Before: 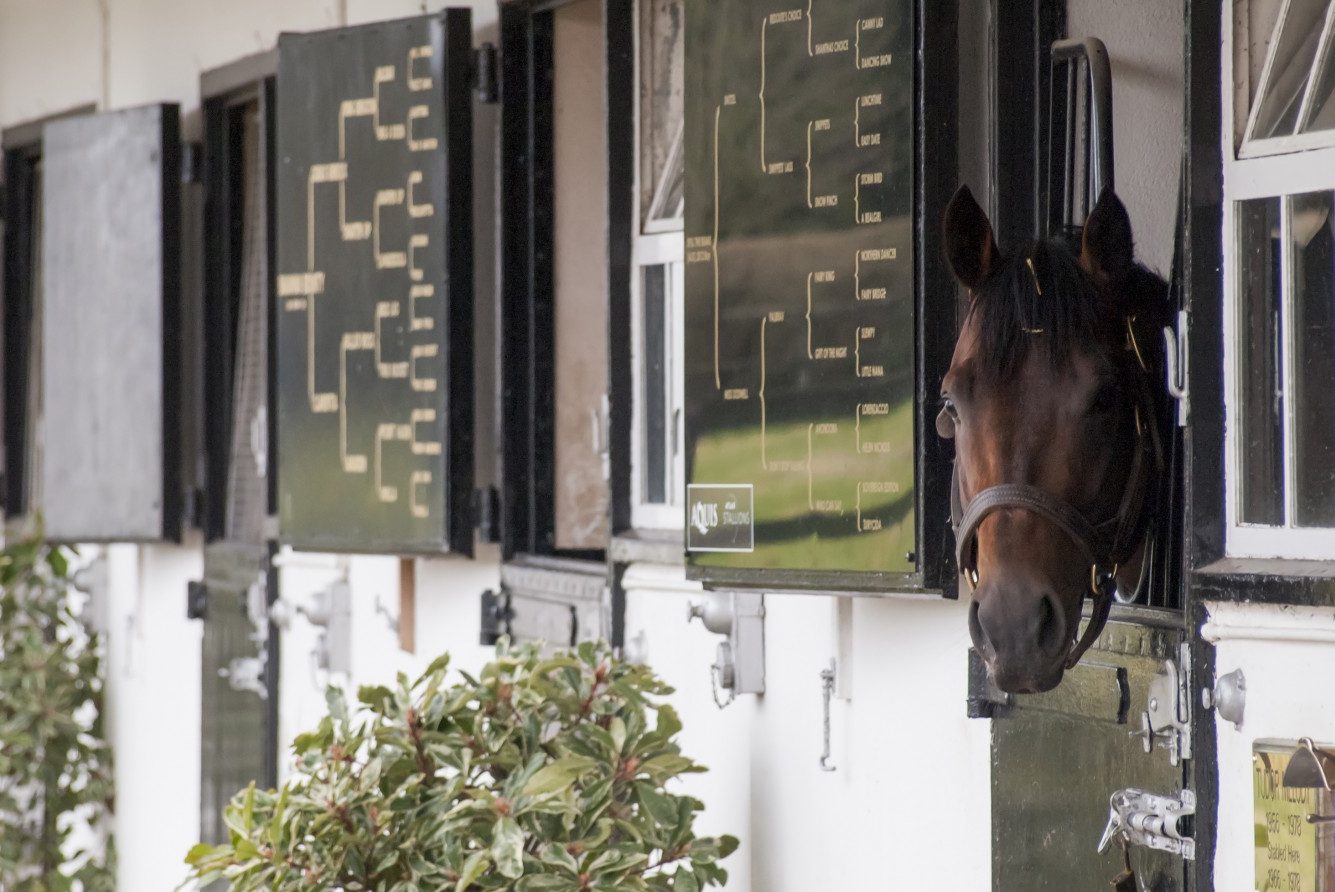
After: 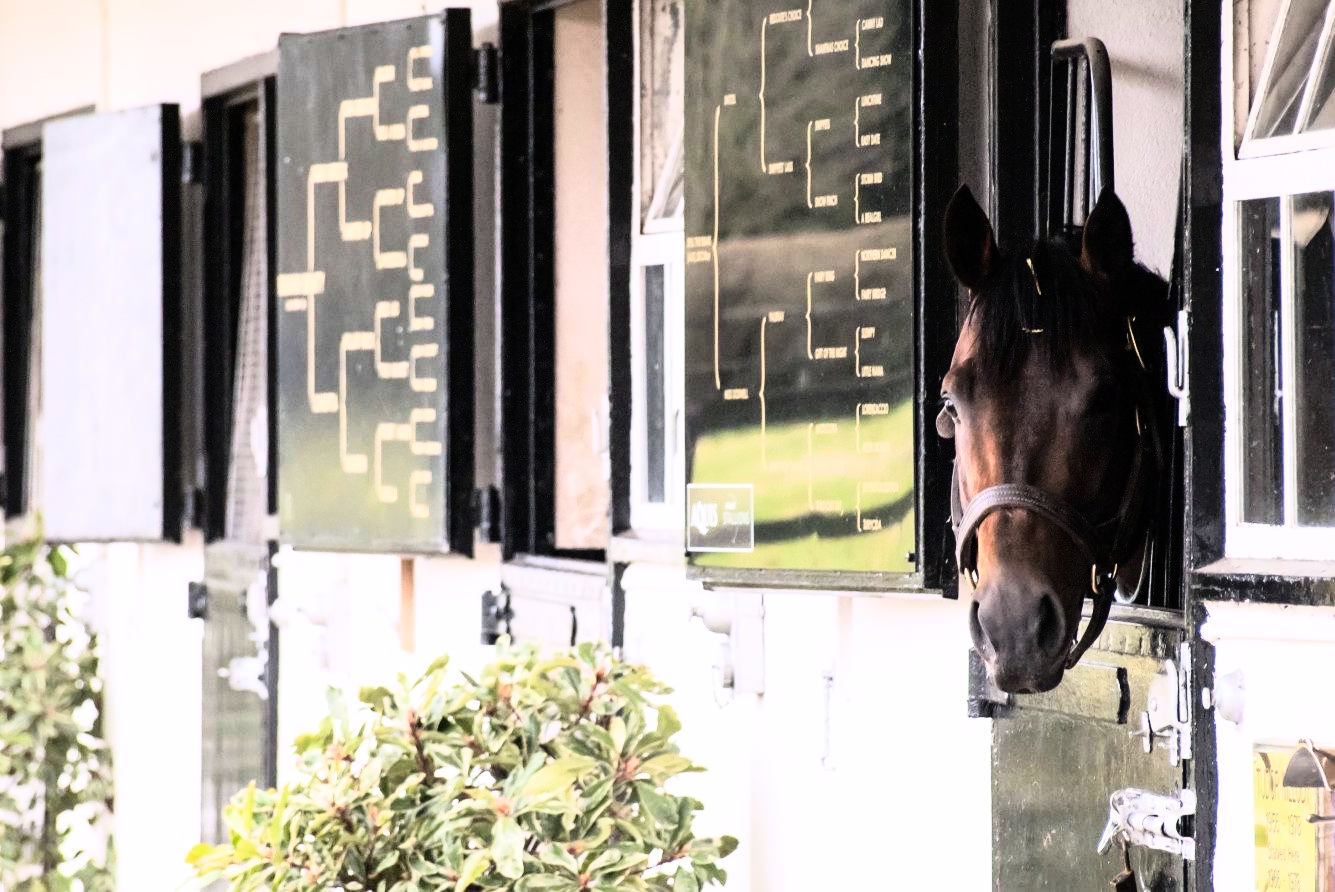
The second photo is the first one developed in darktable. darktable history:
white balance: red 1.009, blue 1.027
exposure: exposure 0.2 EV, compensate highlight preservation false
rgb curve: curves: ch0 [(0, 0) (0.21, 0.15) (0.24, 0.21) (0.5, 0.75) (0.75, 0.96) (0.89, 0.99) (1, 1)]; ch1 [(0, 0.02) (0.21, 0.13) (0.25, 0.2) (0.5, 0.67) (0.75, 0.9) (0.89, 0.97) (1, 1)]; ch2 [(0, 0.02) (0.21, 0.13) (0.25, 0.2) (0.5, 0.67) (0.75, 0.9) (0.89, 0.97) (1, 1)], compensate middle gray true
